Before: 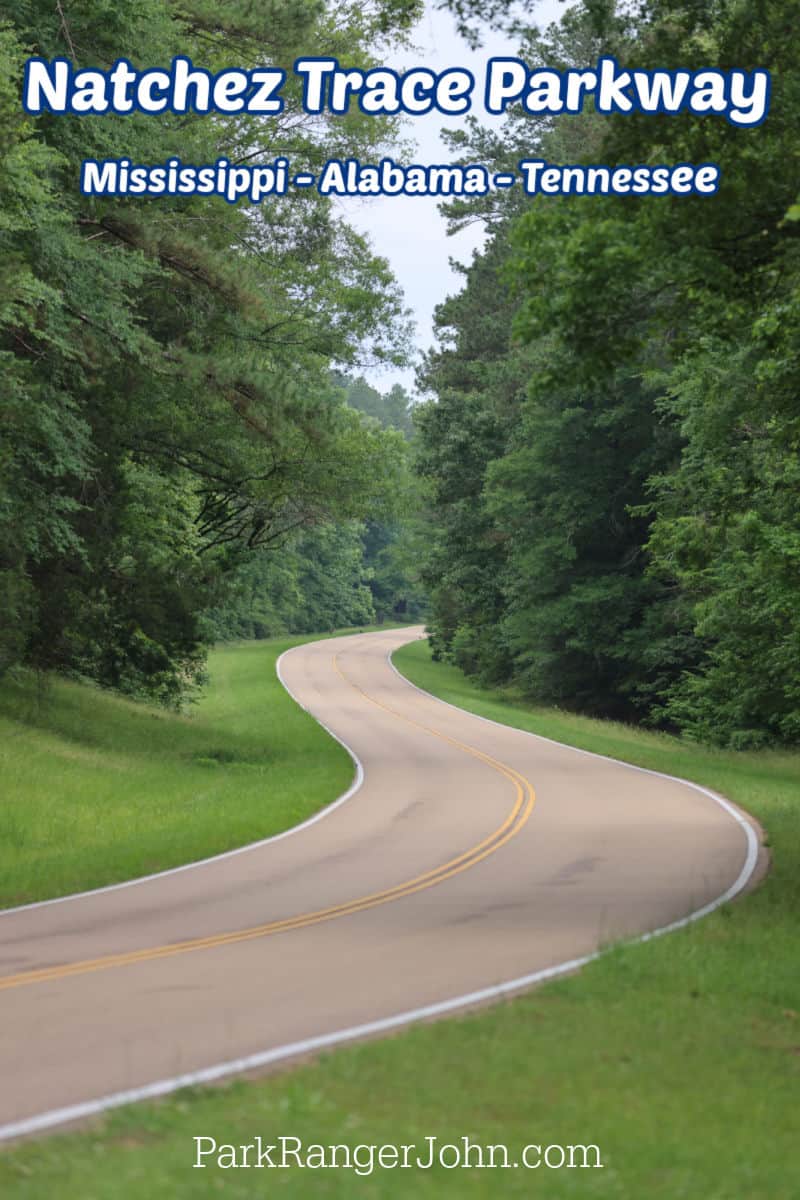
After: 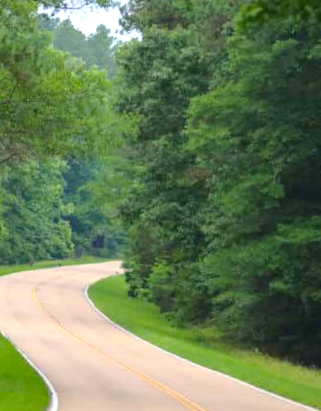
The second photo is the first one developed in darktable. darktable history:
rotate and perspective: rotation 1.69°, lens shift (vertical) -0.023, lens shift (horizontal) -0.291, crop left 0.025, crop right 0.988, crop top 0.092, crop bottom 0.842
tone equalizer: -8 EV -1.84 EV, -7 EV -1.16 EV, -6 EV -1.62 EV, smoothing diameter 25%, edges refinement/feathering 10, preserve details guided filter
color balance rgb: perceptual saturation grading › global saturation 30%, global vibrance 20%
exposure: black level correction 0.001, exposure 0.5 EV, compensate exposure bias true, compensate highlight preservation false
crop: left 30%, top 30%, right 30%, bottom 30%
